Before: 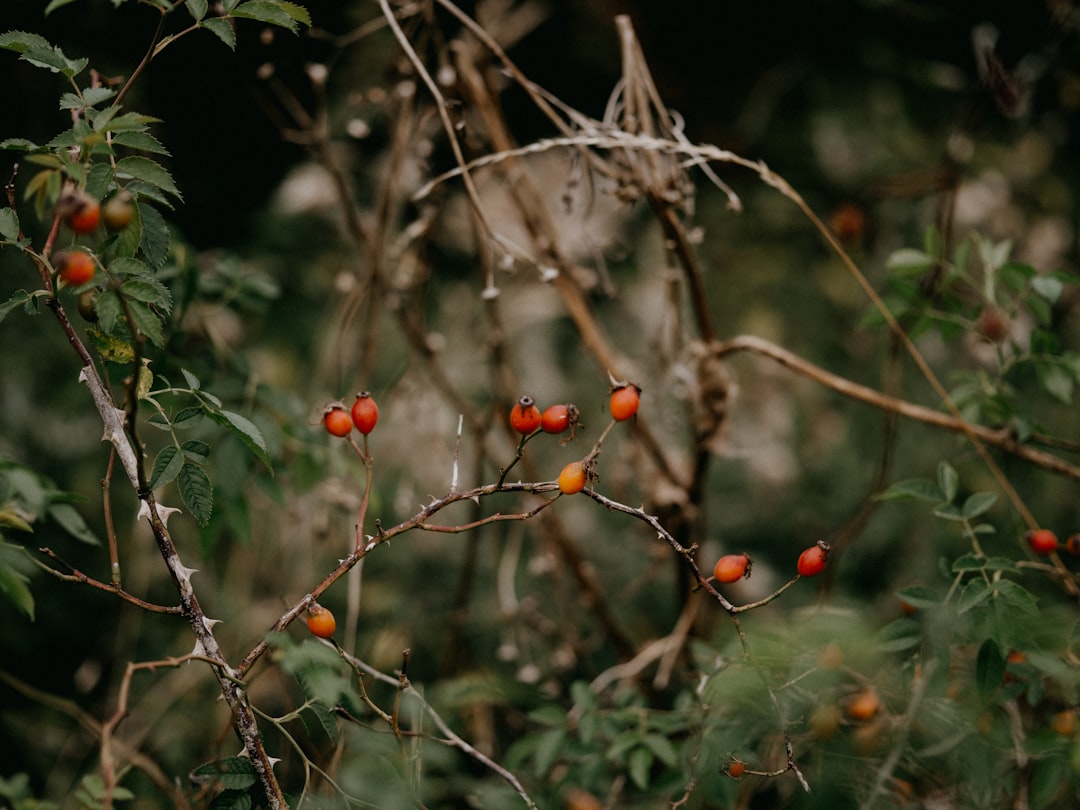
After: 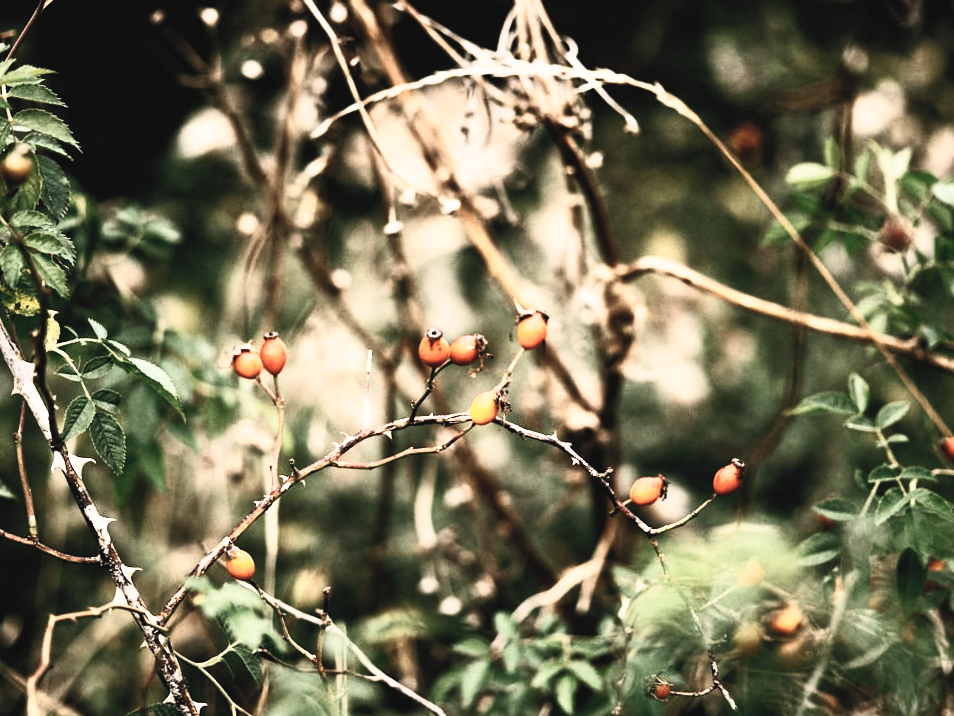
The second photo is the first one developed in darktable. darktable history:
contrast brightness saturation: contrast 0.559, brightness 0.573, saturation -0.335
base curve: curves: ch0 [(0, 0) (0.007, 0.004) (0.027, 0.03) (0.046, 0.07) (0.207, 0.54) (0.442, 0.872) (0.673, 0.972) (1, 1)], preserve colors none
crop and rotate: angle 2.86°, left 5.815%, top 5.7%
tone equalizer: edges refinement/feathering 500, mask exposure compensation -1.57 EV, preserve details no
